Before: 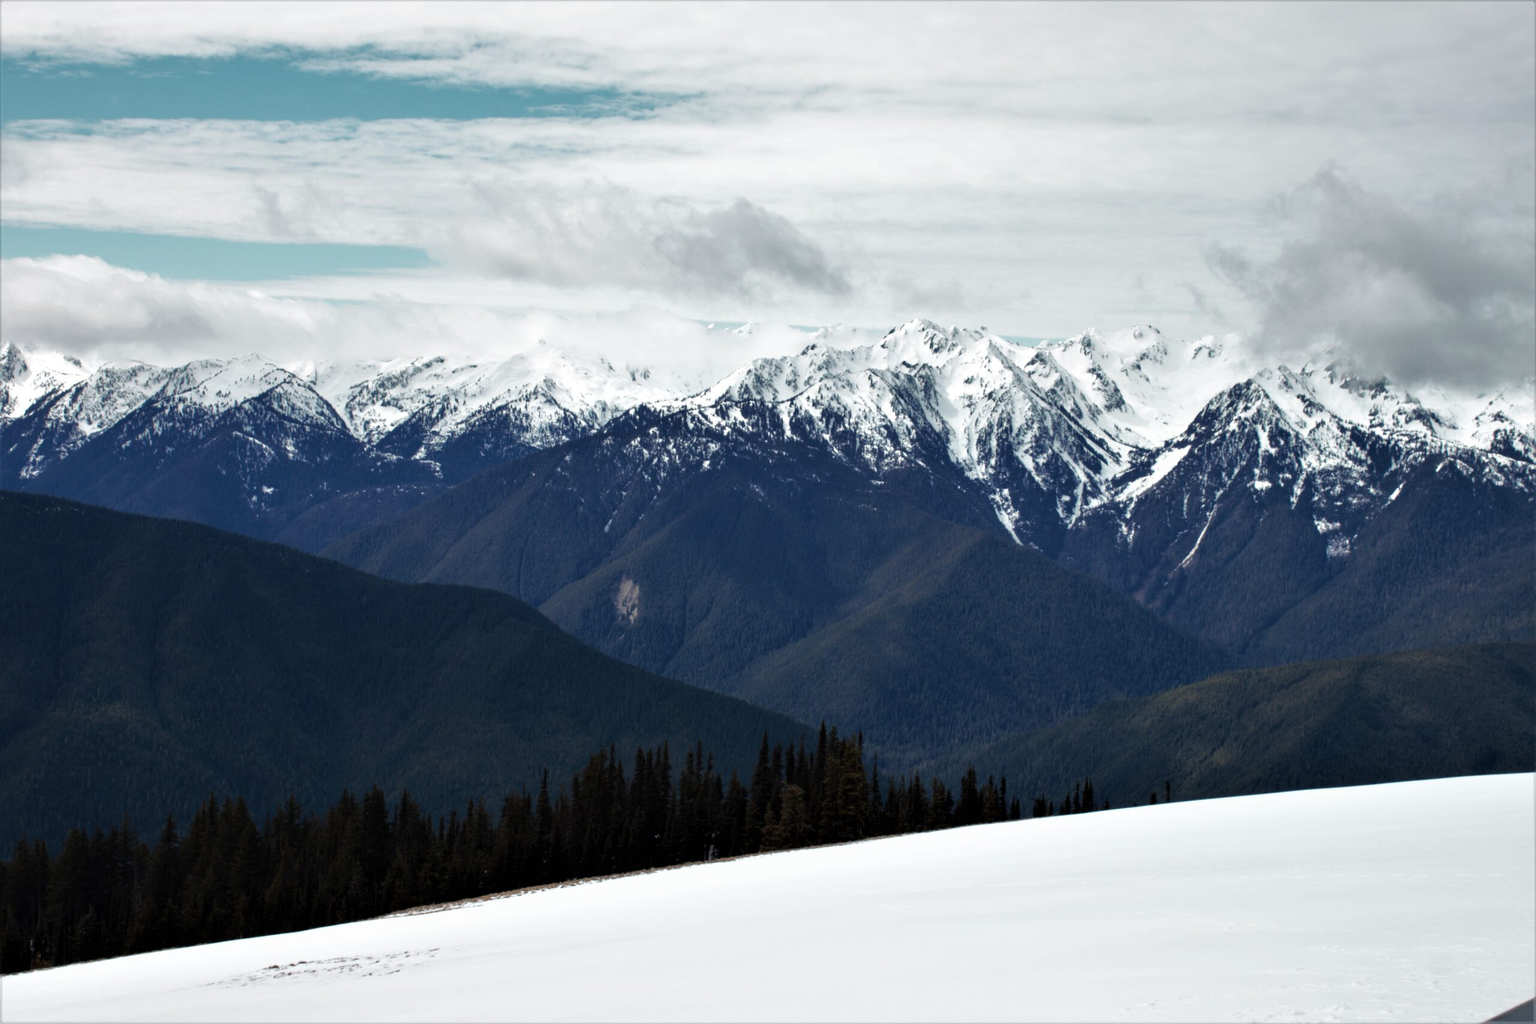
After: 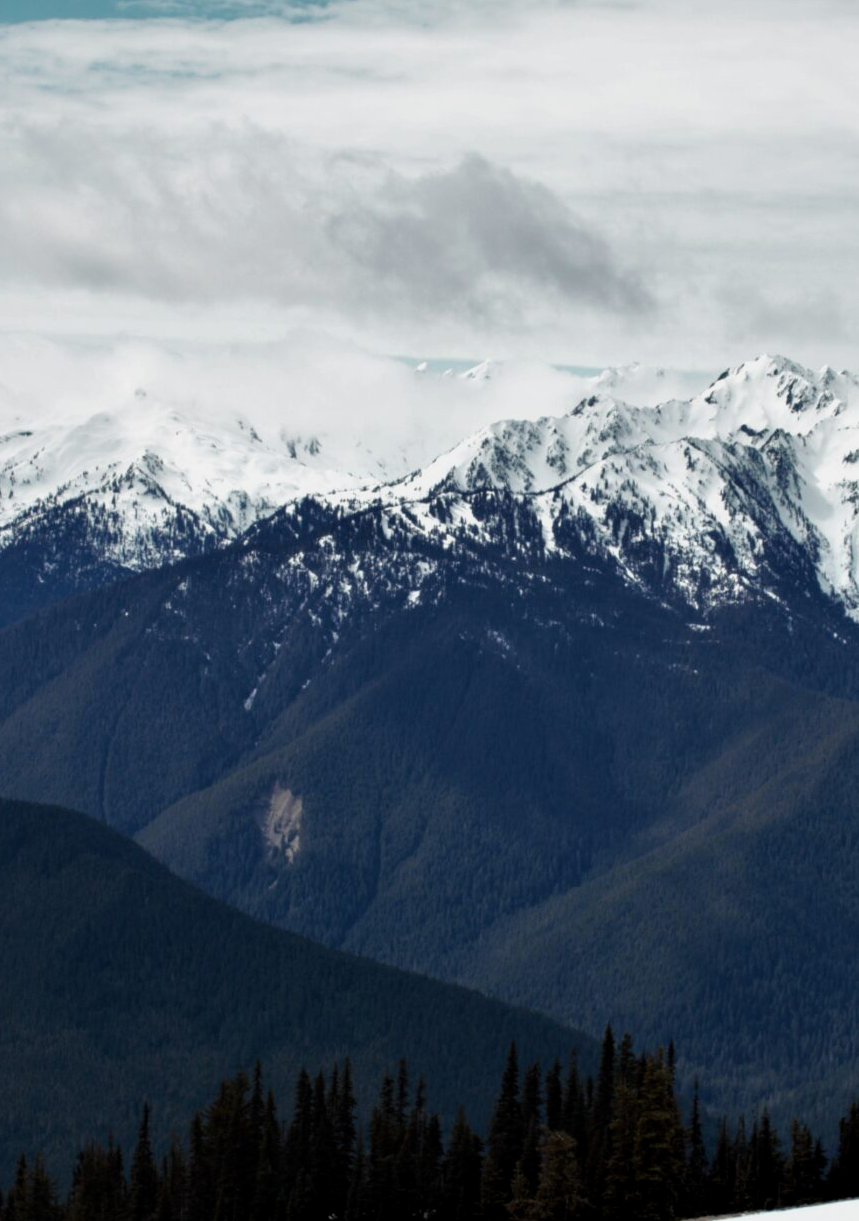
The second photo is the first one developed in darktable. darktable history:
exposure: black level correction 0.002, exposure -0.198 EV, compensate exposure bias true, compensate highlight preservation false
crop and rotate: left 29.818%, top 10.391%, right 36.606%, bottom 18.067%
